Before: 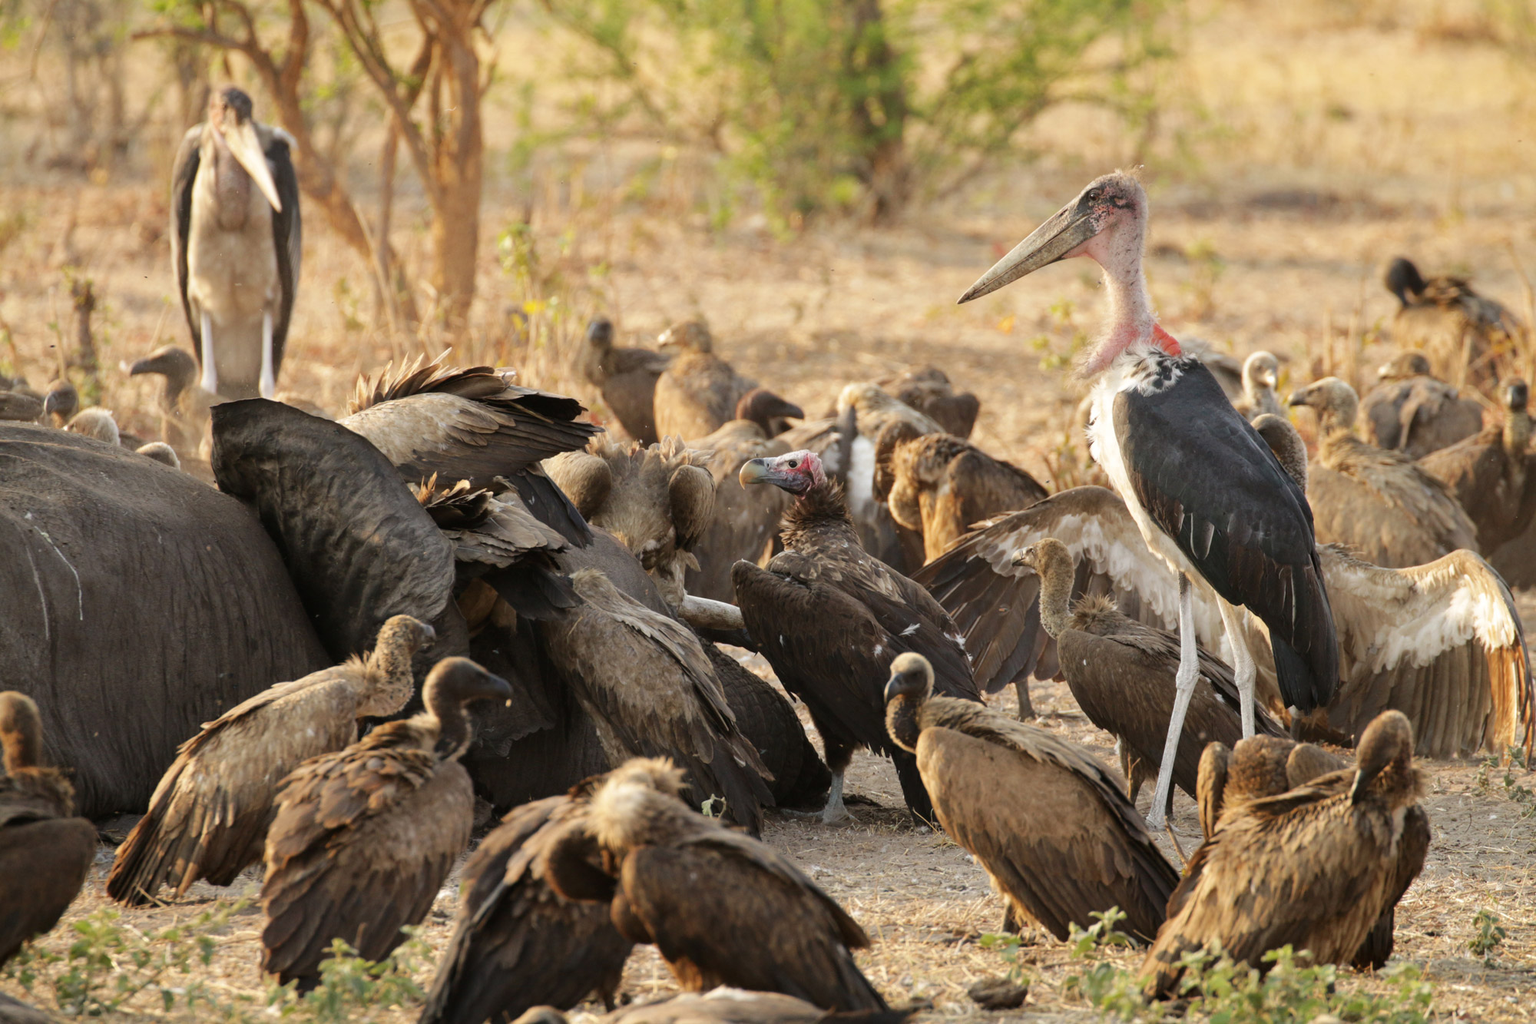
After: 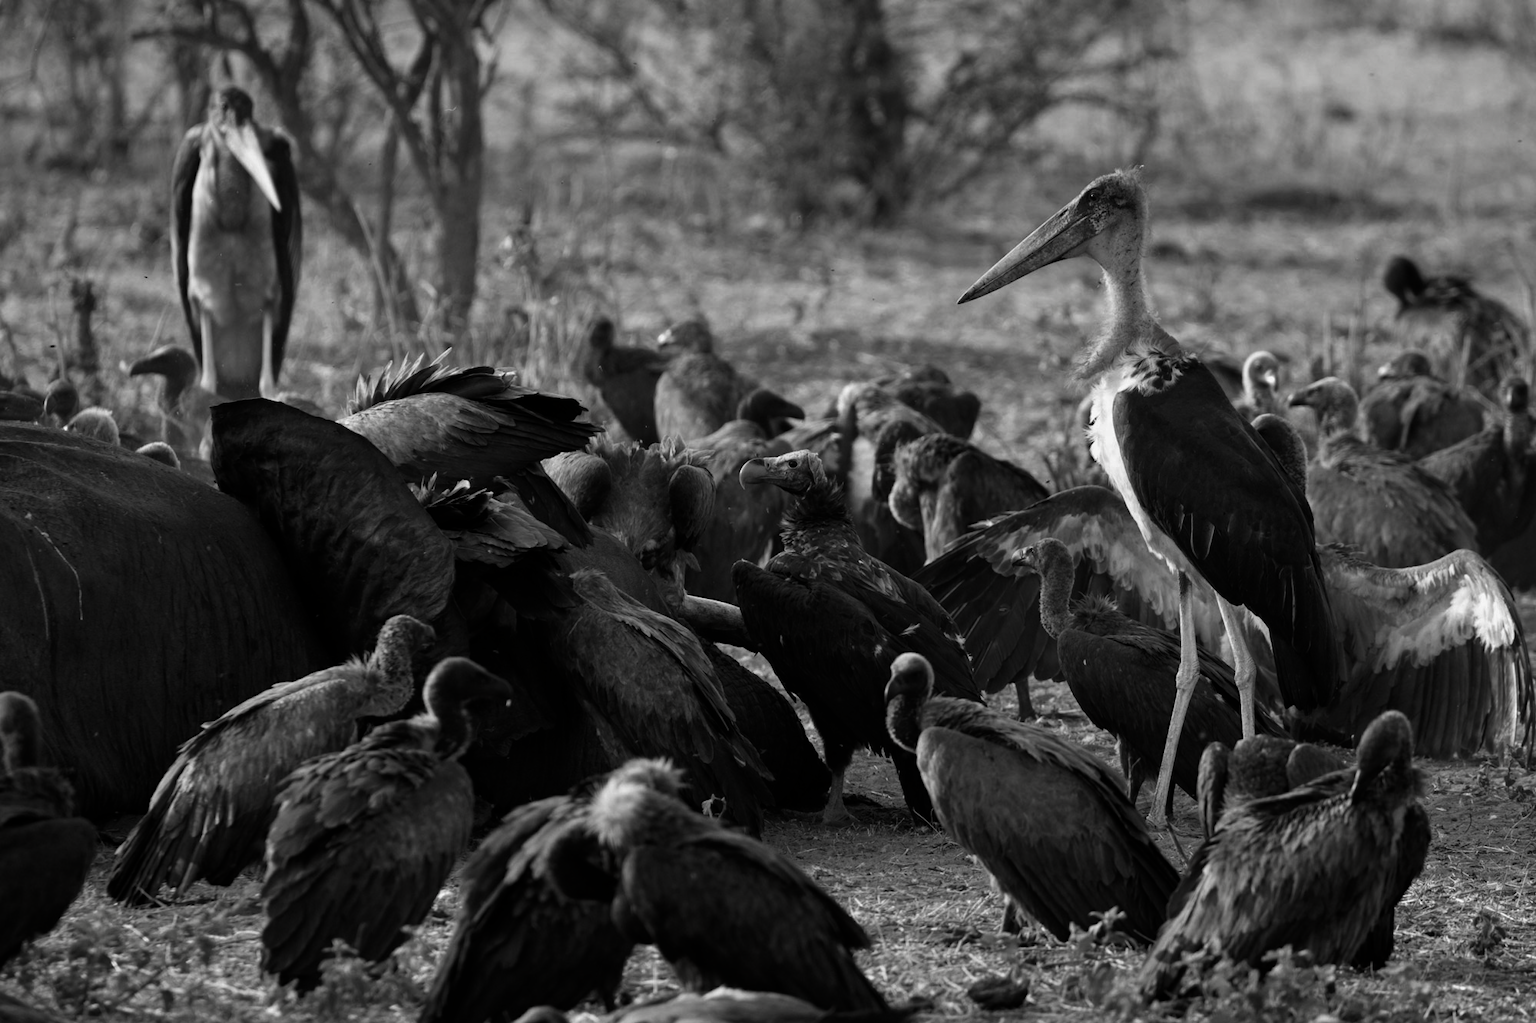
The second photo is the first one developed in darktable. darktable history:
contrast brightness saturation: contrast -0.031, brightness -0.588, saturation -0.986
